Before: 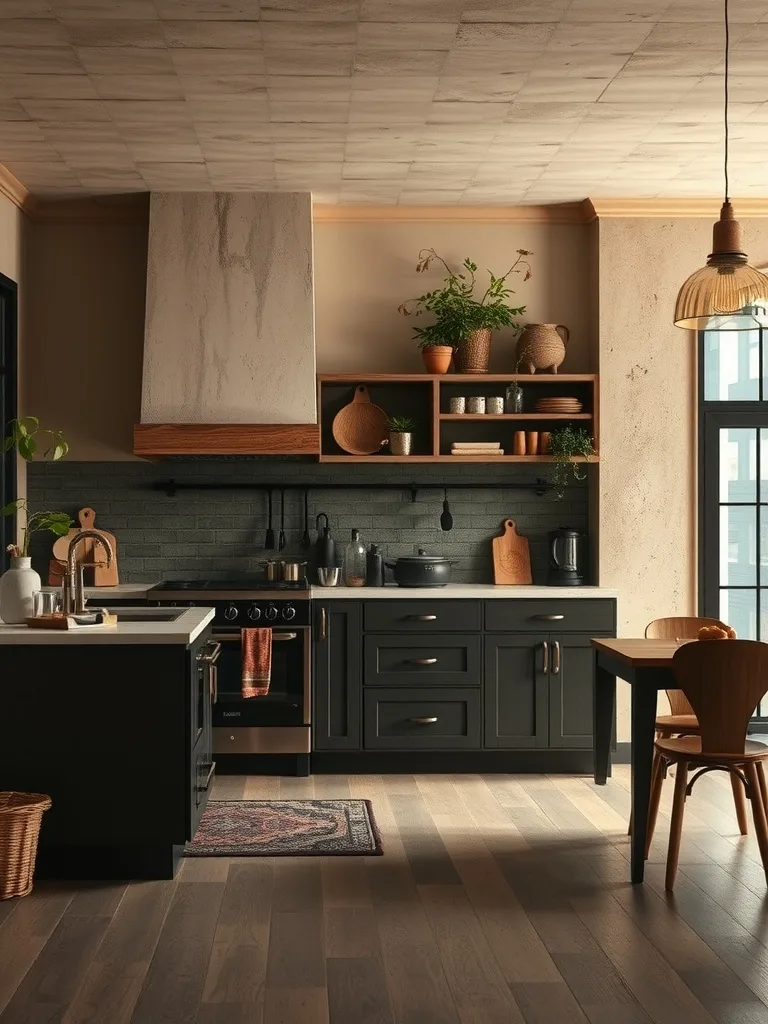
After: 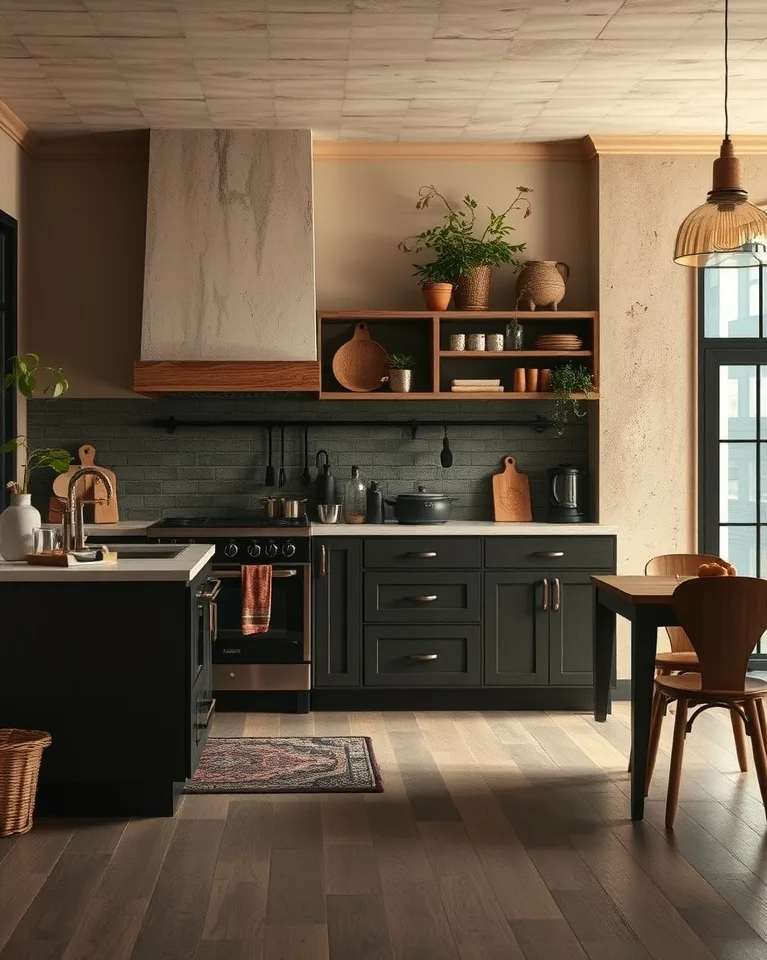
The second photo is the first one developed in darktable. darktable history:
crop and rotate: top 6.196%
